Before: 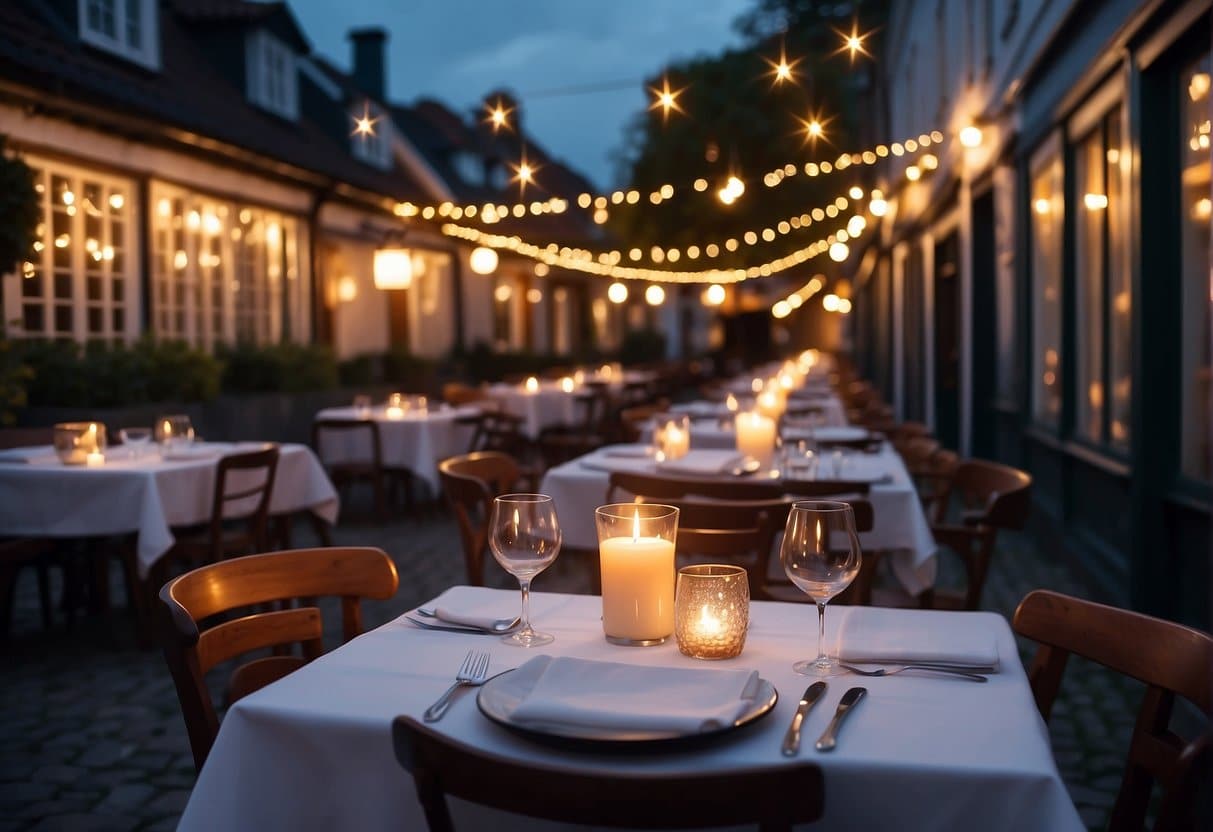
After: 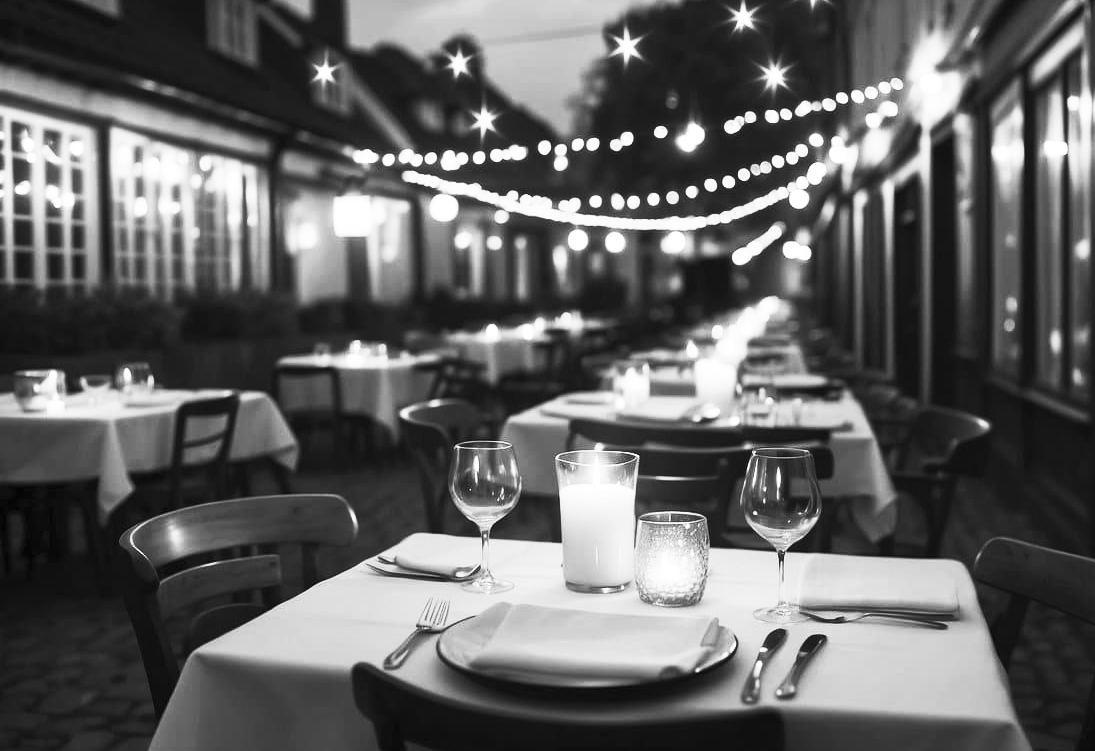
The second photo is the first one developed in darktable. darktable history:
contrast brightness saturation: contrast 0.53, brightness 0.47, saturation -1
crop: left 3.305%, top 6.436%, right 6.389%, bottom 3.258%
